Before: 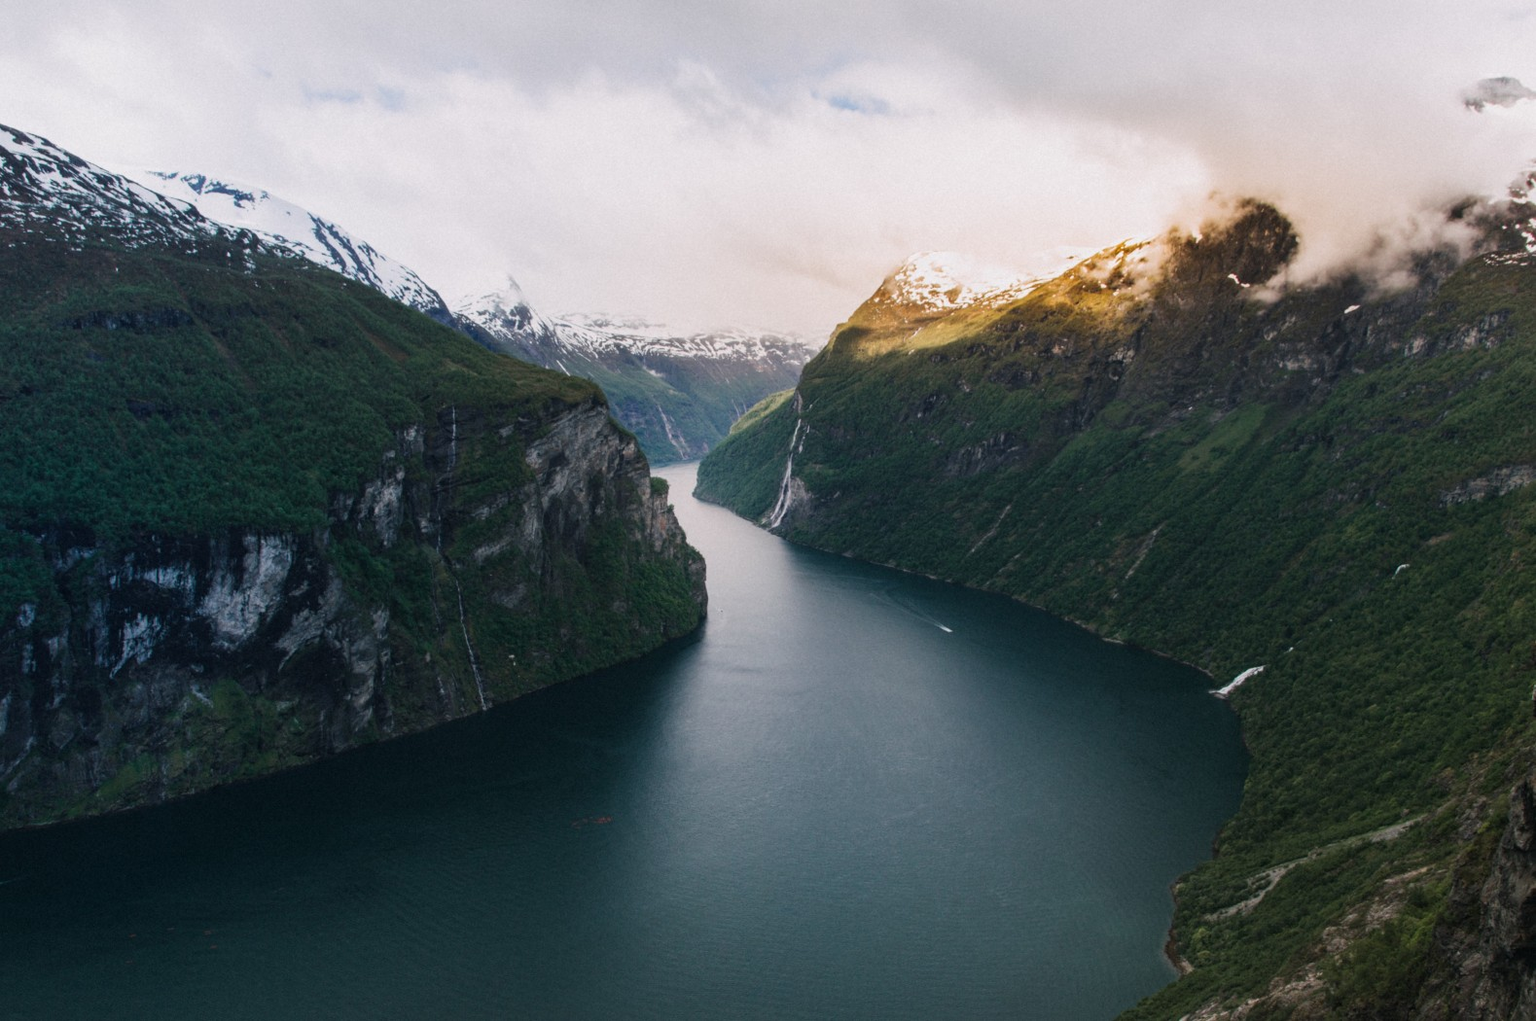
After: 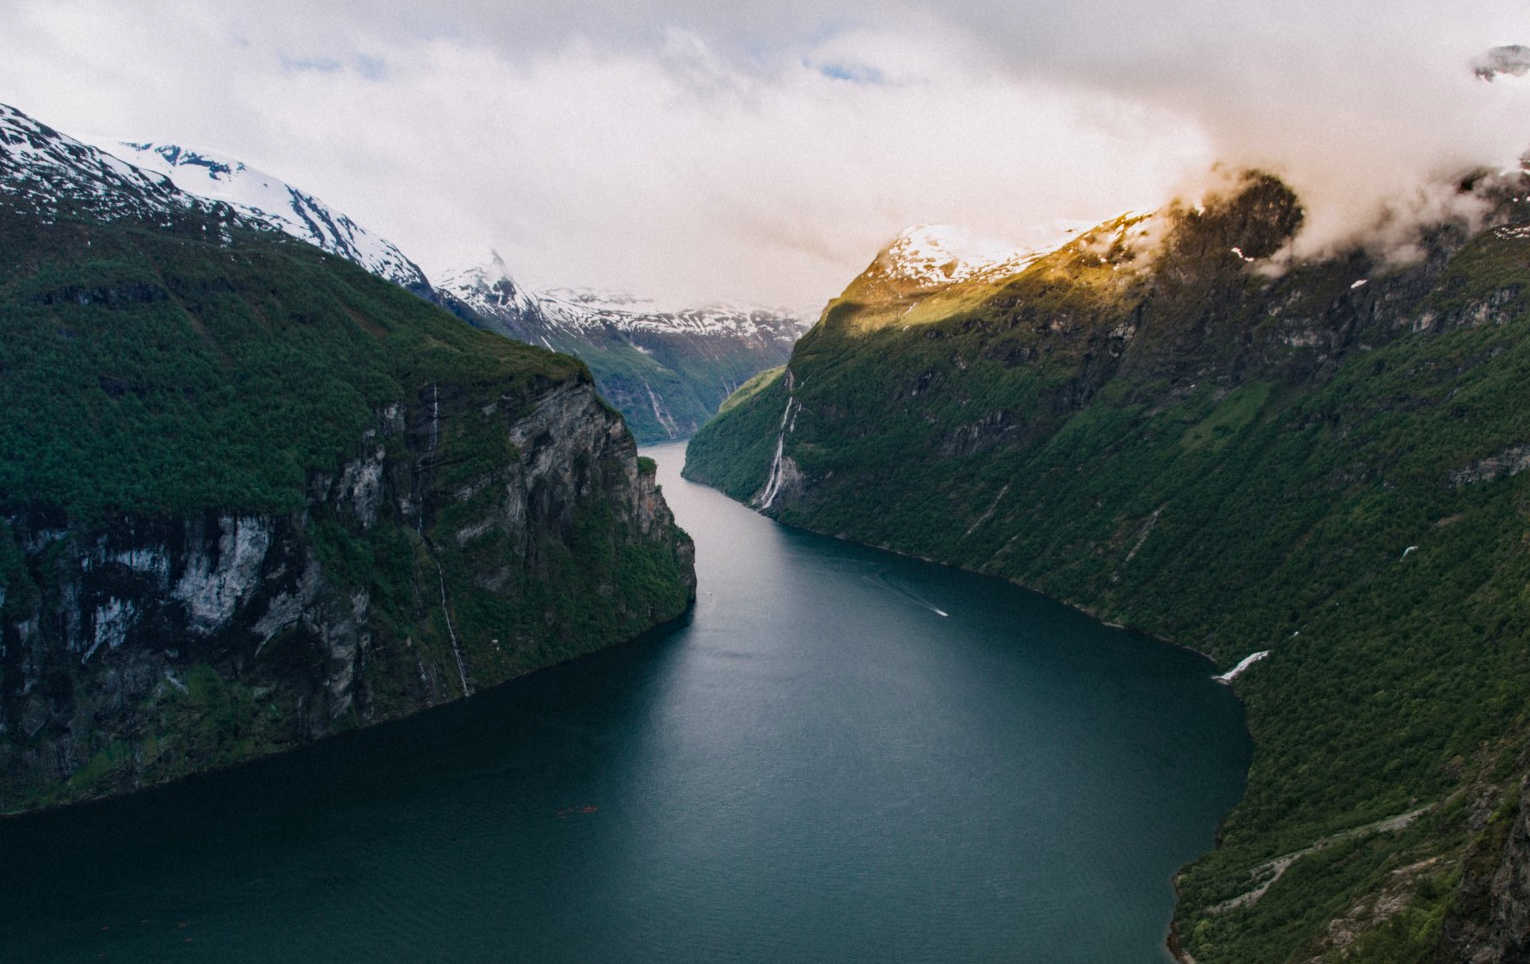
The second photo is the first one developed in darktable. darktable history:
haze removal: strength 0.29, distance 0.25, compatibility mode true, adaptive false
crop: left 1.964%, top 3.251%, right 1.122%, bottom 4.933%
